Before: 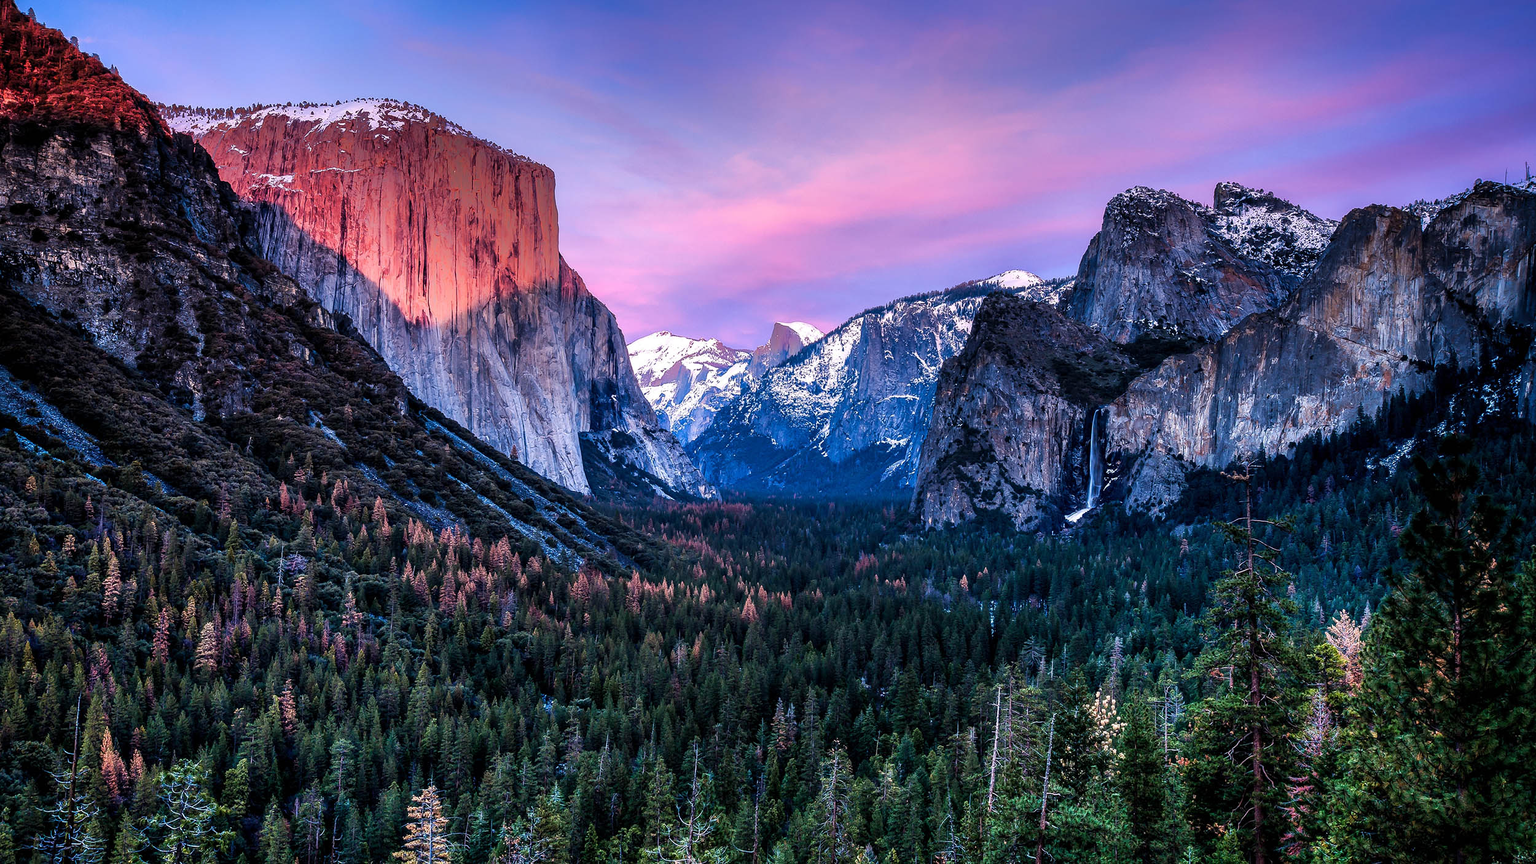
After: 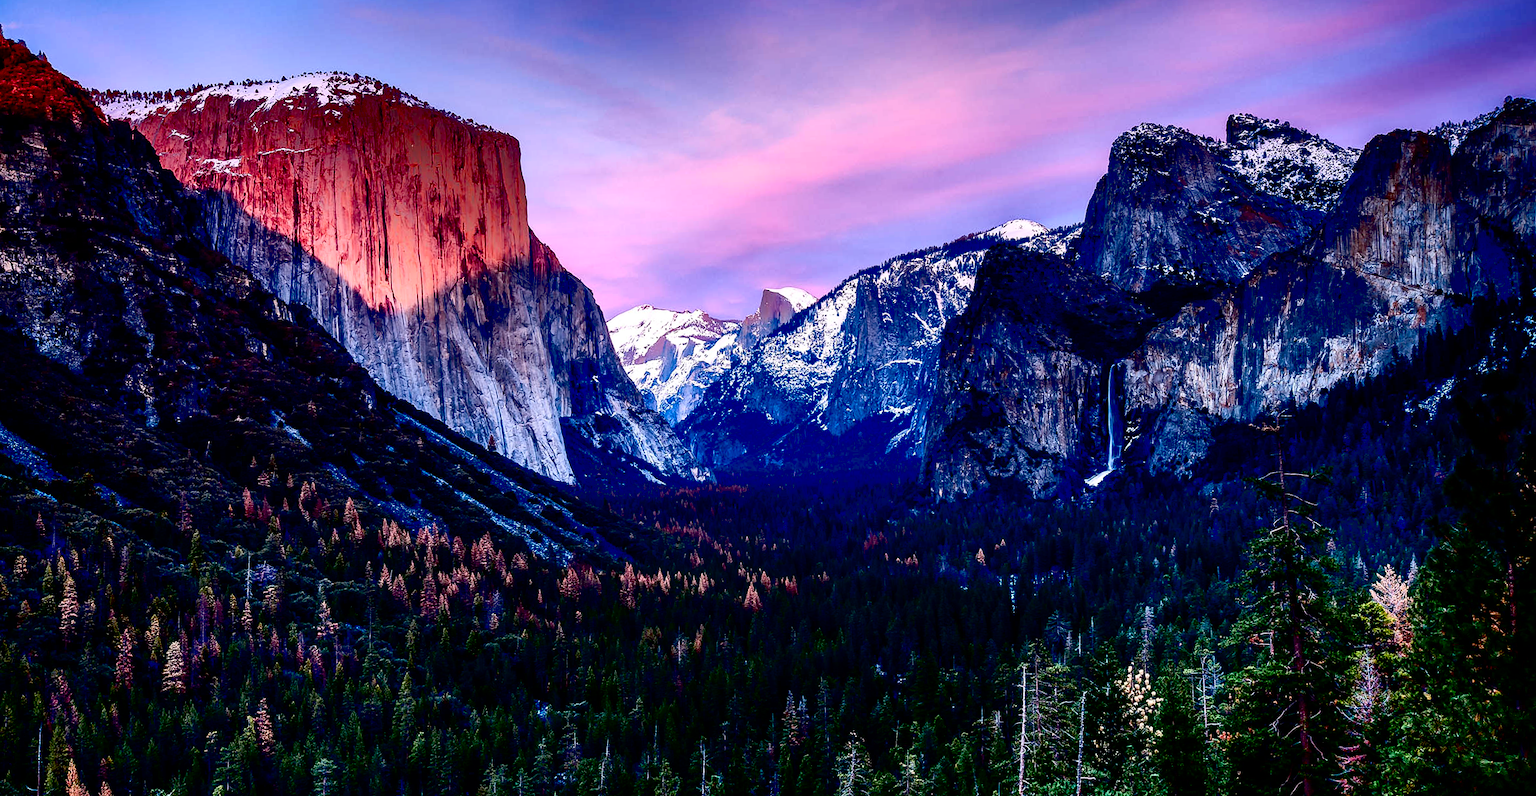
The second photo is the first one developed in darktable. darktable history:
rotate and perspective: rotation -3°, crop left 0.031, crop right 0.968, crop top 0.07, crop bottom 0.93
vignetting: brightness -0.233, saturation 0.141
exposure: black level correction 0.047, exposure 0.013 EV, compensate highlight preservation false
contrast brightness saturation: contrast 0.22
crop: left 1.964%, top 3.251%, right 1.122%, bottom 4.933%
